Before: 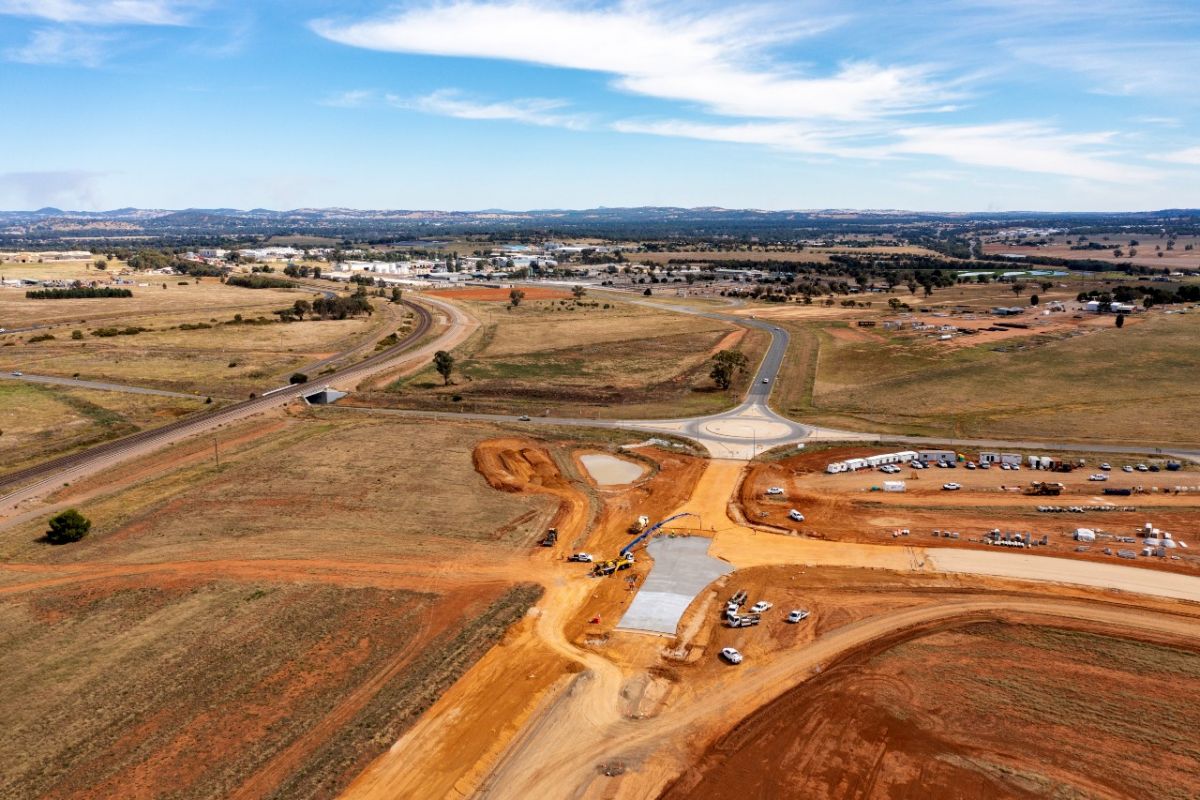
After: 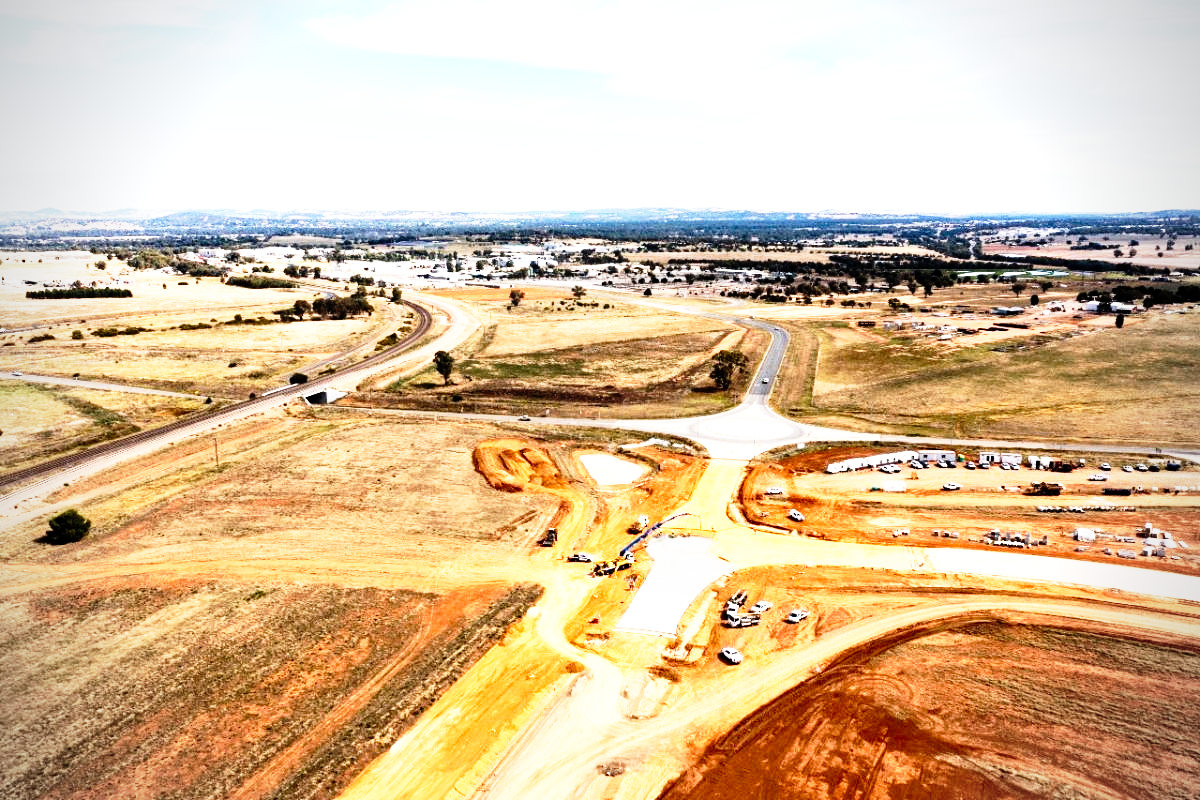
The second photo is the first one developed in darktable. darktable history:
base curve: curves: ch0 [(0, 0) (0.012, 0.01) (0.073, 0.168) (0.31, 0.711) (0.645, 0.957) (1, 1)], preserve colors none
tone equalizer: -8 EV -1.08 EV, -7 EV -1.01 EV, -6 EV -0.867 EV, -5 EV -0.578 EV, -3 EV 0.578 EV, -2 EV 0.867 EV, -1 EV 1.01 EV, +0 EV 1.08 EV, edges refinement/feathering 500, mask exposure compensation -1.57 EV, preserve details no
vignetting: on, module defaults
